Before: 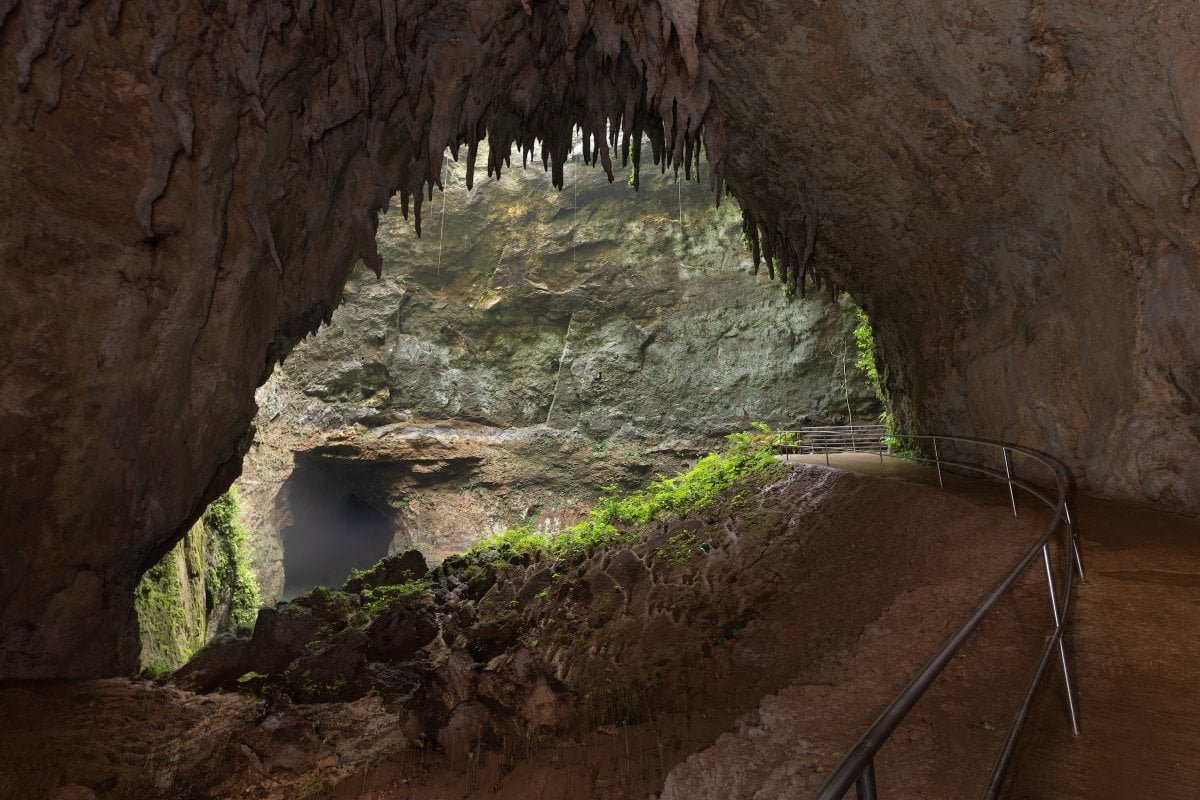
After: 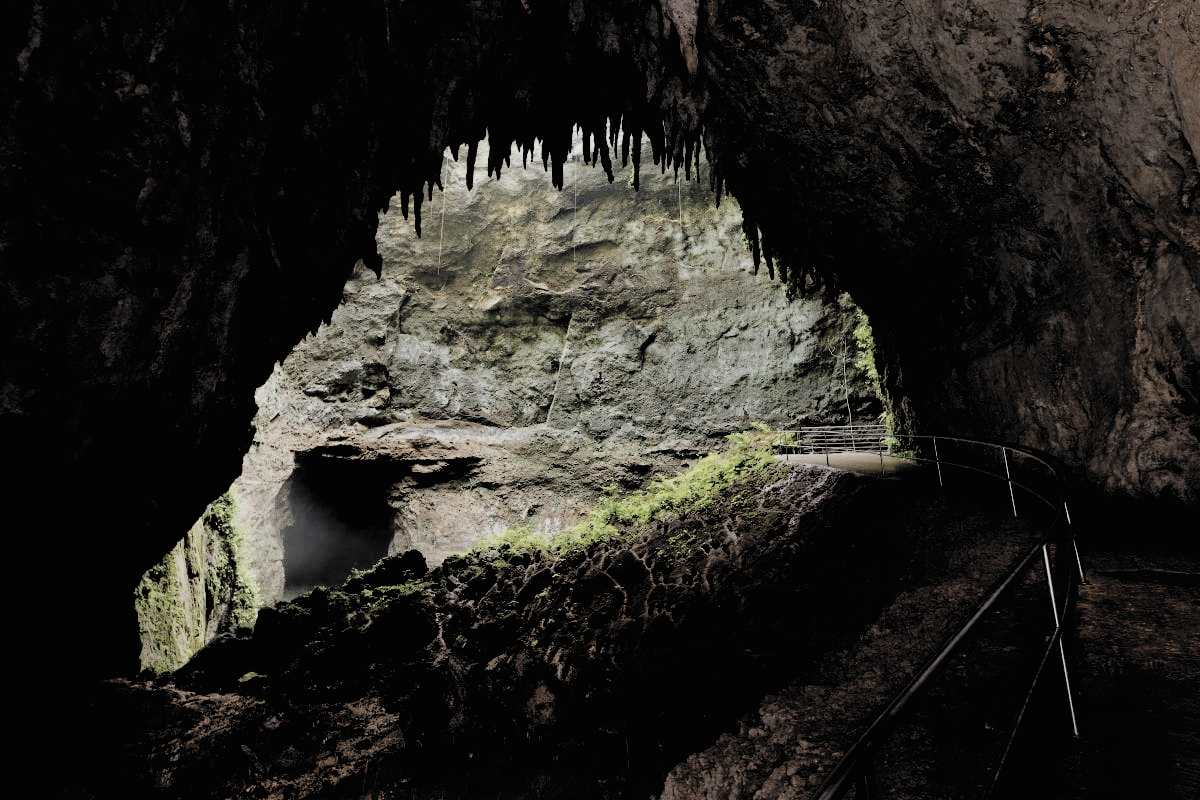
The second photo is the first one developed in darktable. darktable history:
contrast brightness saturation: brightness 0.18, saturation -0.5
filmic rgb: black relative exposure -2.85 EV, white relative exposure 4.56 EV, hardness 1.77, contrast 1.25, preserve chrominance no, color science v5 (2021)
